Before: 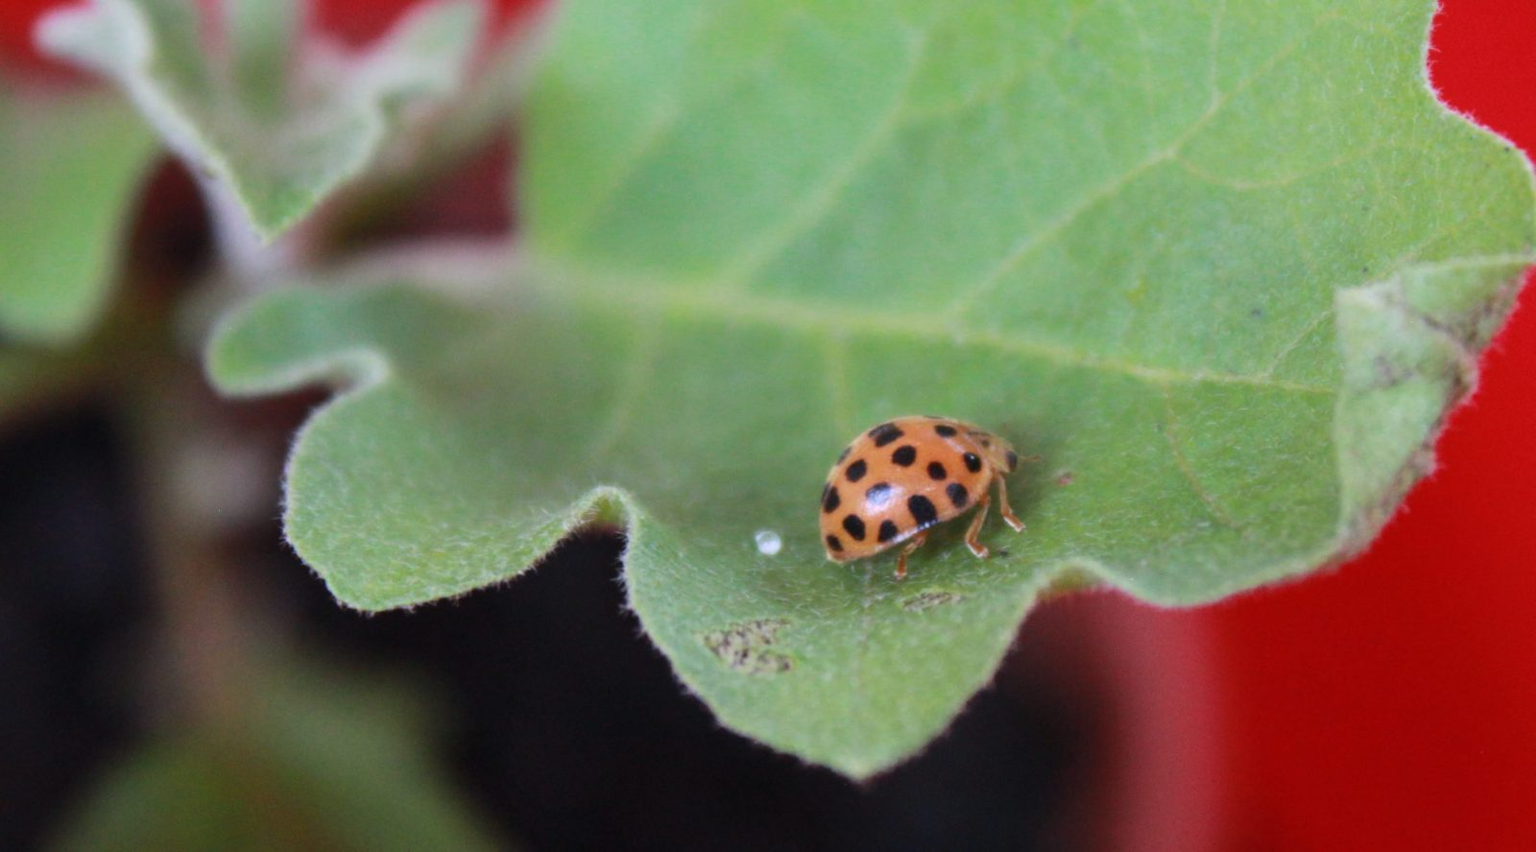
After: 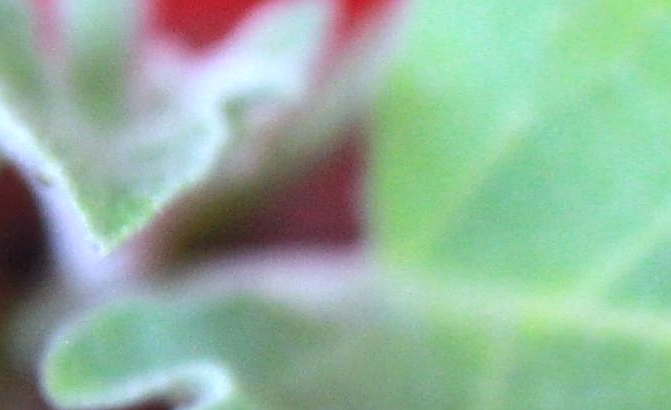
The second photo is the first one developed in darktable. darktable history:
crop and rotate: left 10.817%, top 0.062%, right 47.194%, bottom 53.626%
white balance: red 0.926, green 1.003, blue 1.133
sharpen: amount 1
local contrast: highlights 100%, shadows 100%, detail 120%, midtone range 0.2
exposure: black level correction 0, exposure 0.7 EV, compensate exposure bias true, compensate highlight preservation false
